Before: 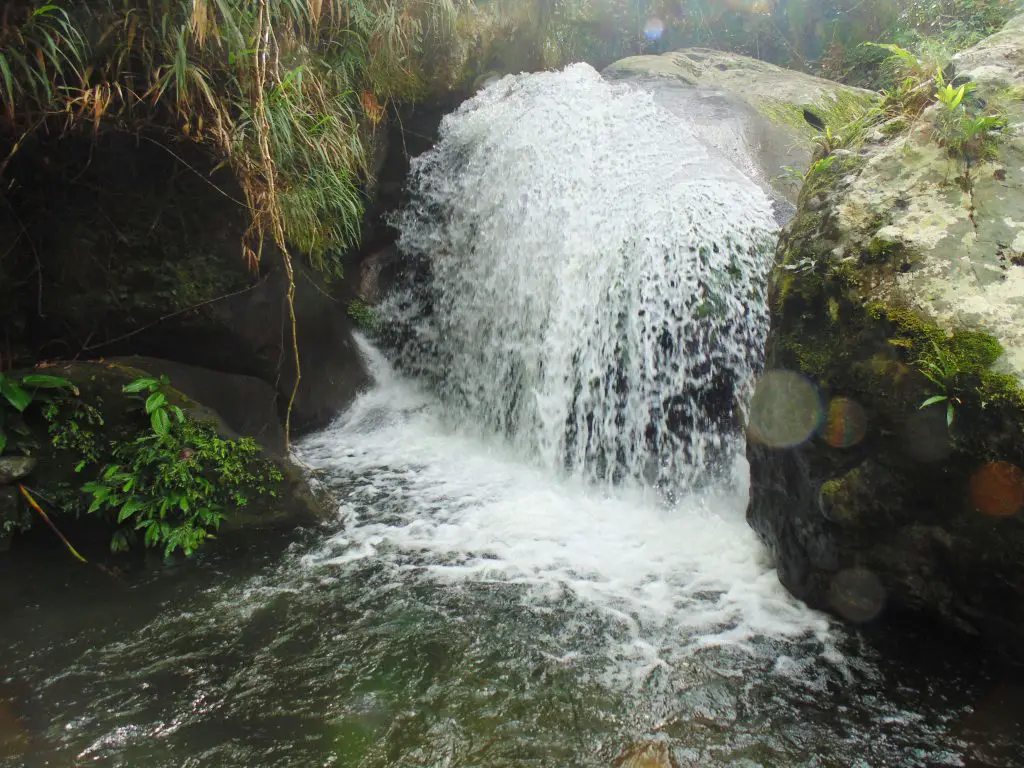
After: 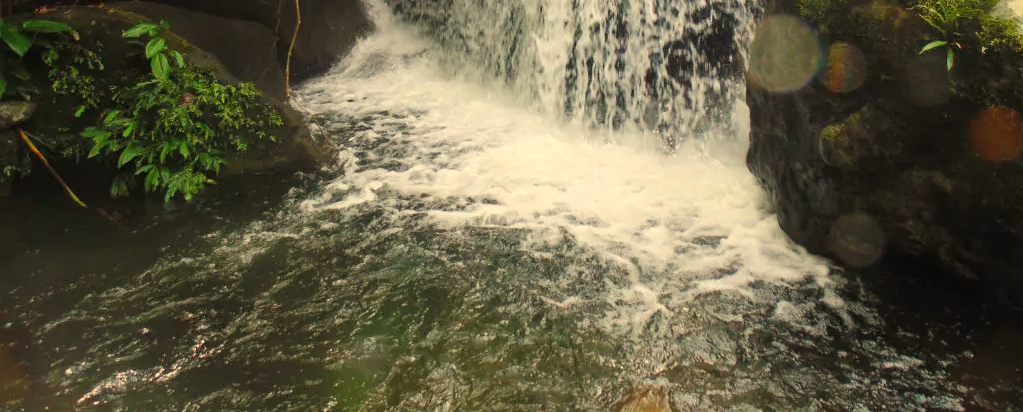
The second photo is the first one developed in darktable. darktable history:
white balance: red 1.123, blue 0.83
crop and rotate: top 46.237%
